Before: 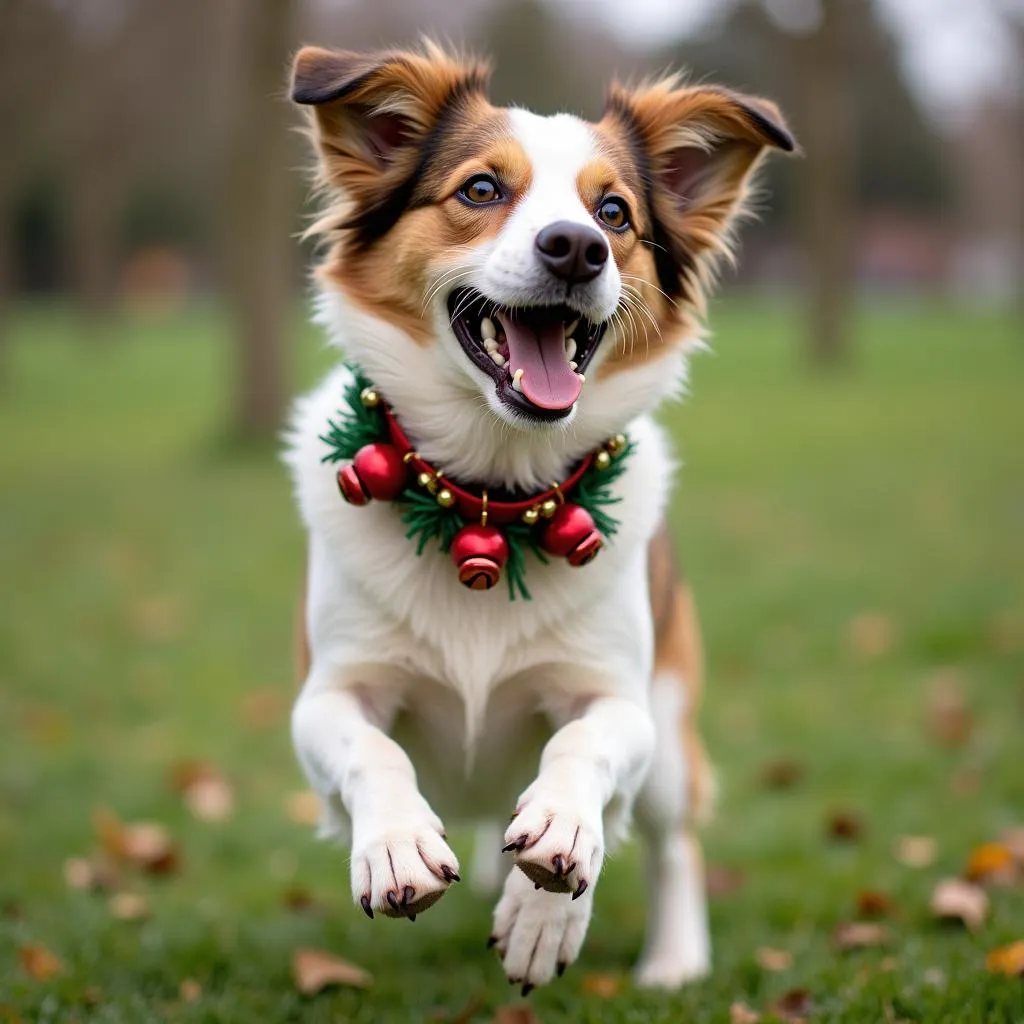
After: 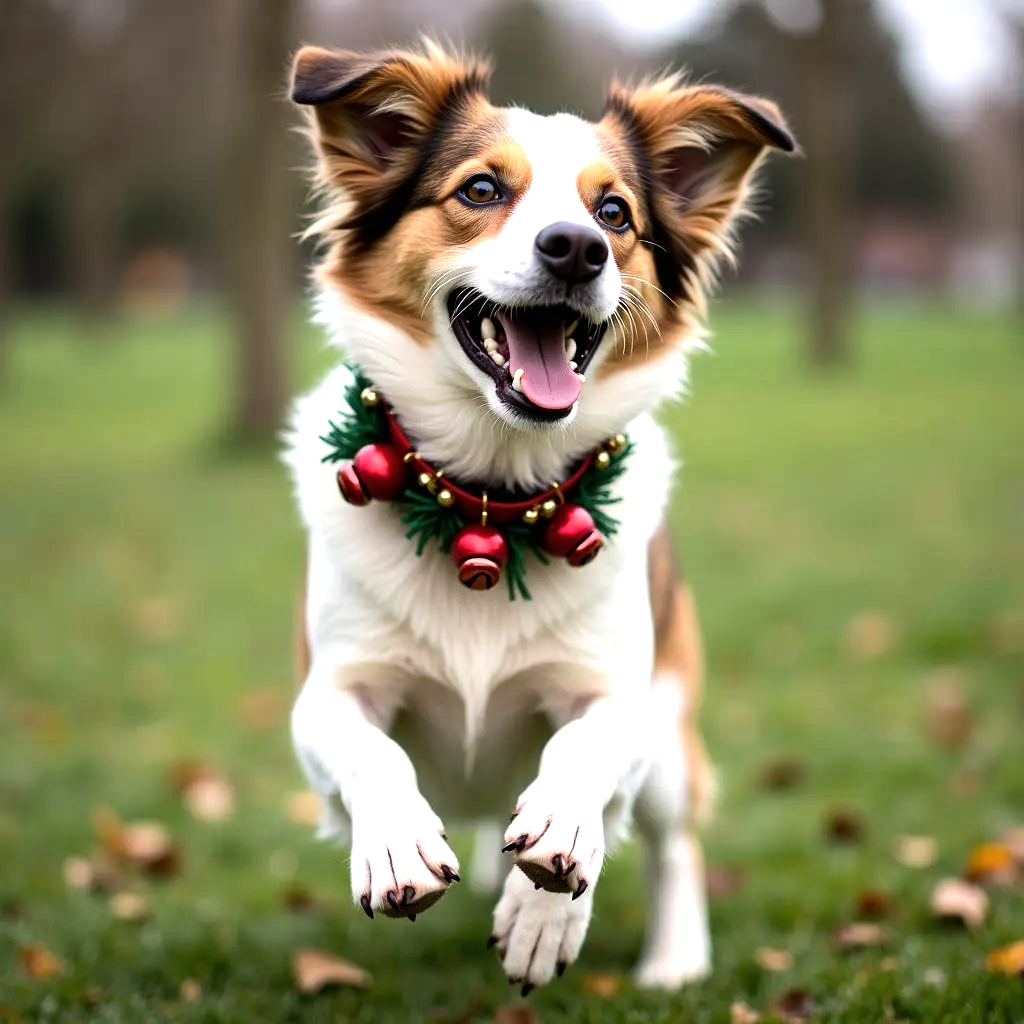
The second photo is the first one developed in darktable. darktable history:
tone equalizer: -8 EV -0.776 EV, -7 EV -0.715 EV, -6 EV -0.566 EV, -5 EV -0.422 EV, -3 EV 0.403 EV, -2 EV 0.6 EV, -1 EV 0.676 EV, +0 EV 0.747 EV, edges refinement/feathering 500, mask exposure compensation -1.57 EV, preserve details no
